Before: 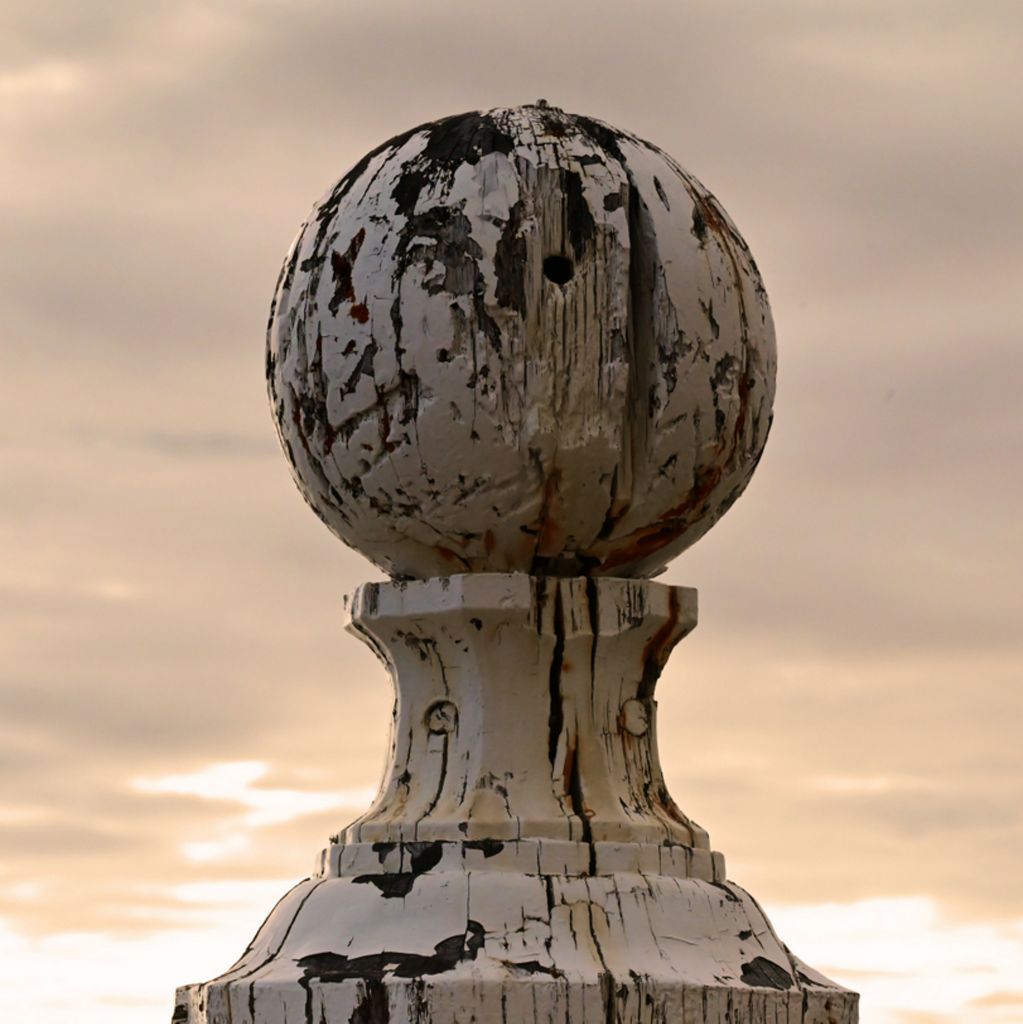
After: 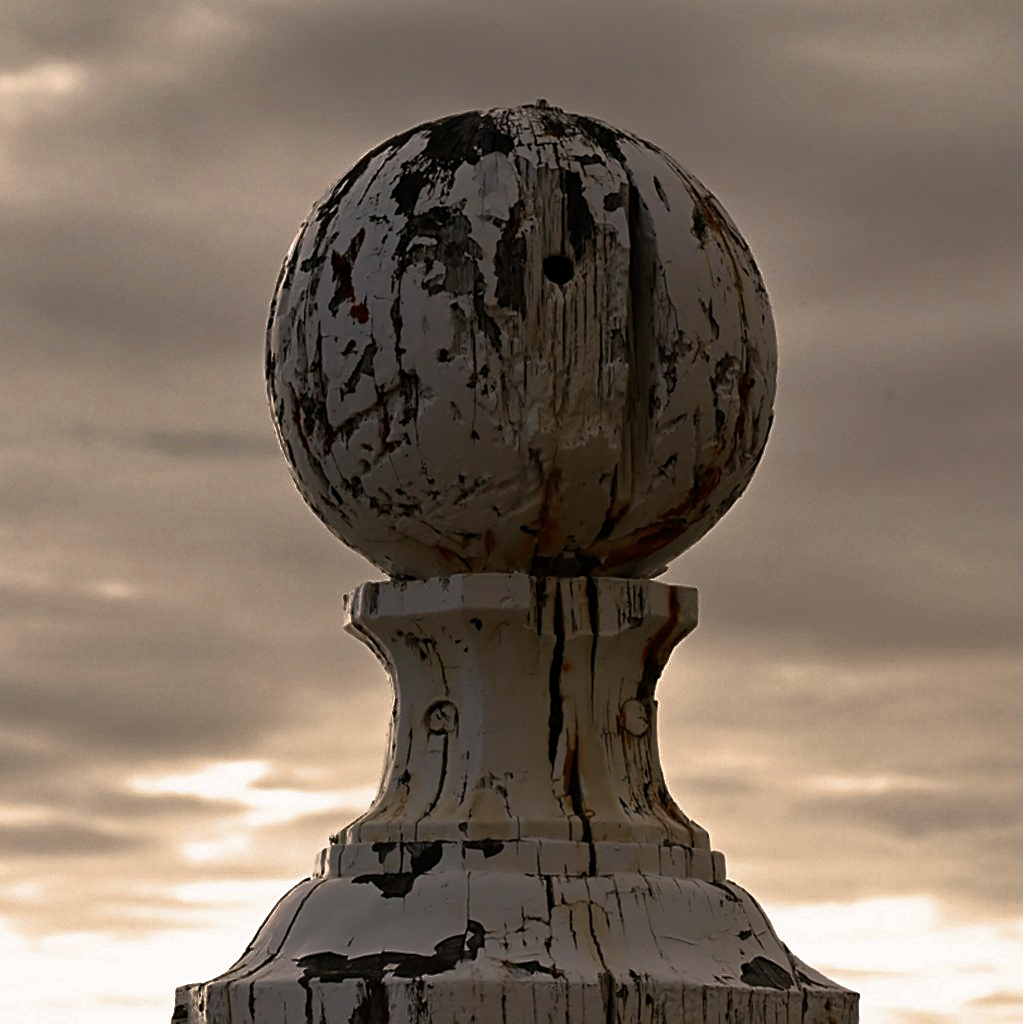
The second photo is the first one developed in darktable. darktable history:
base curve: curves: ch0 [(0, 0) (0.564, 0.291) (0.802, 0.731) (1, 1)]
sharpen: on, module defaults
